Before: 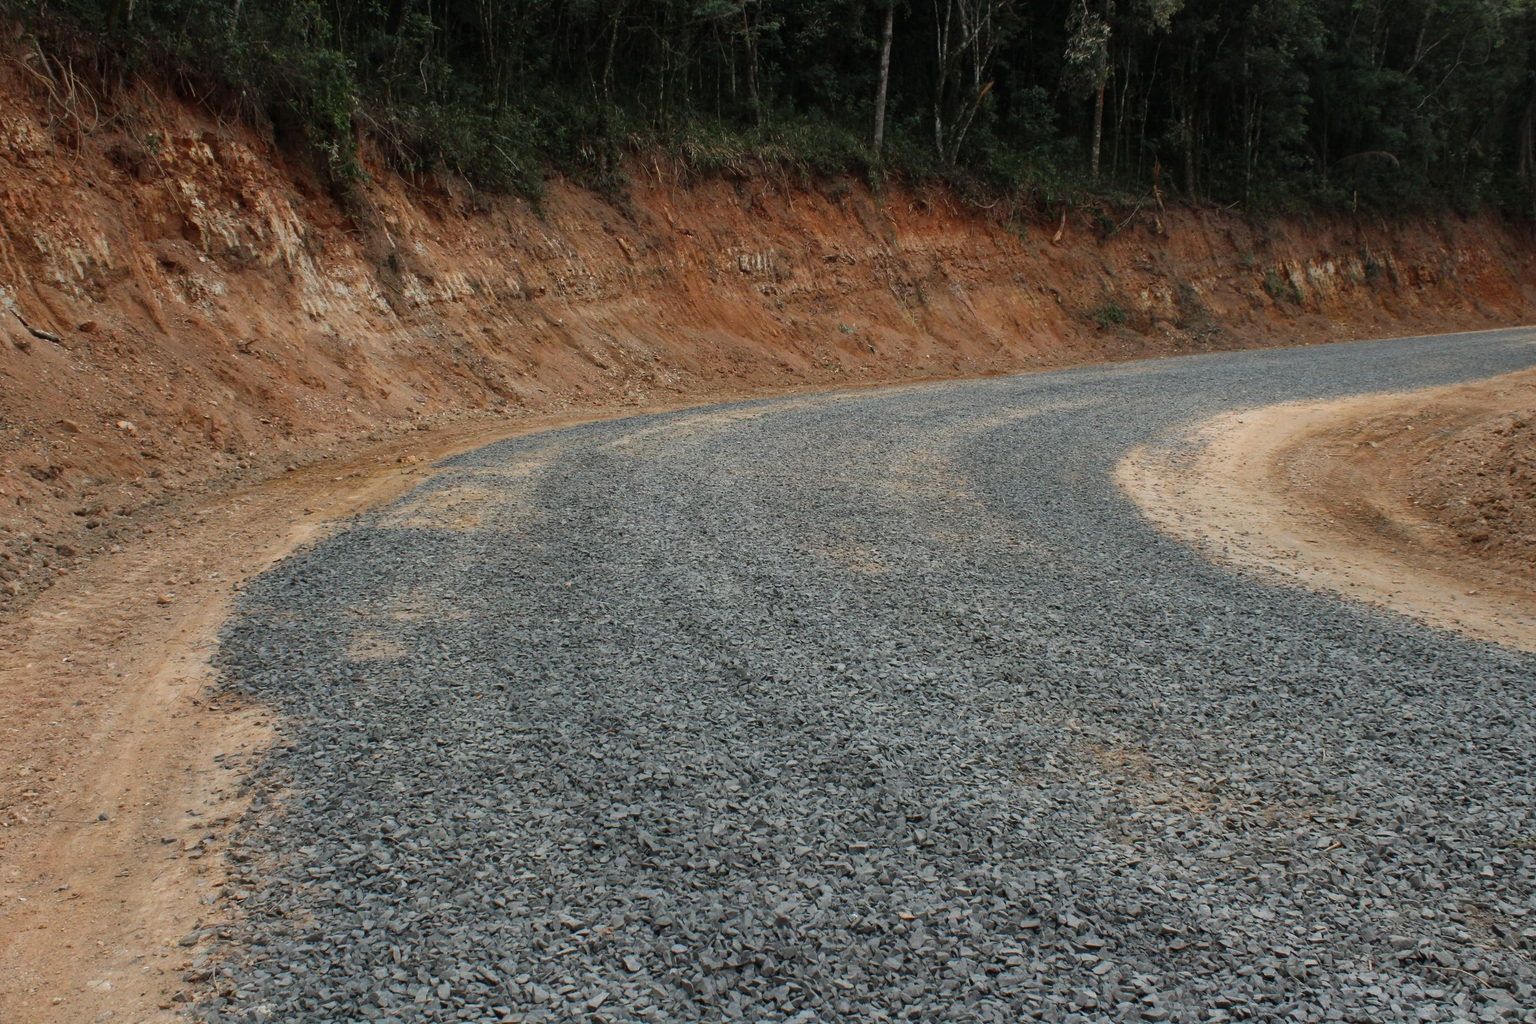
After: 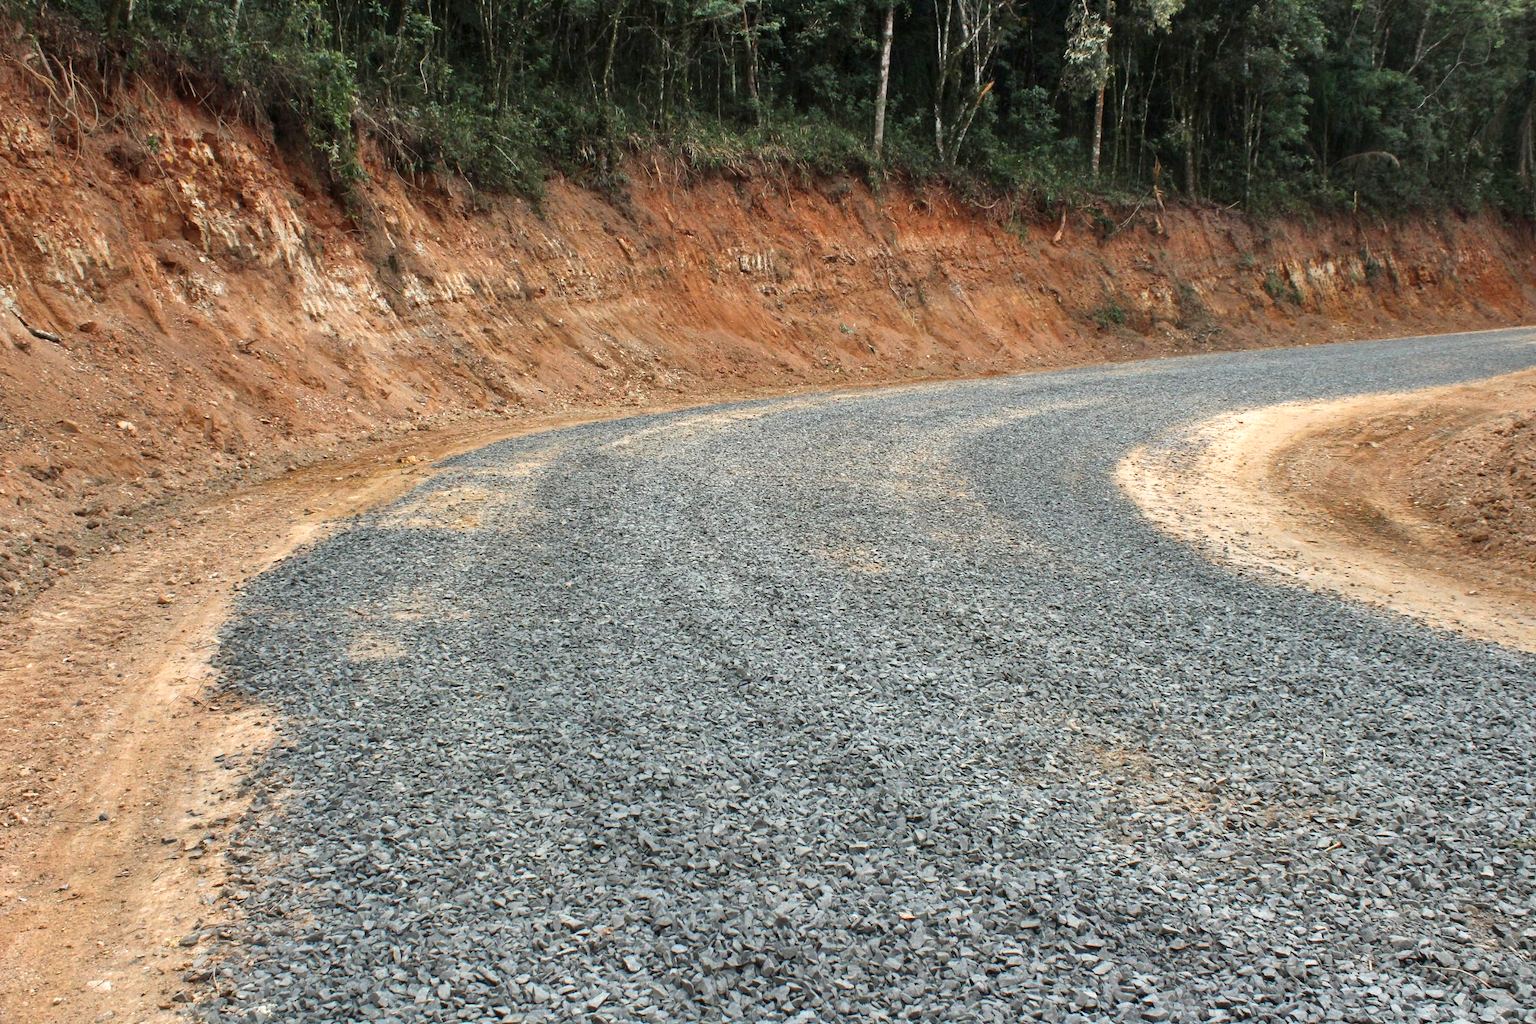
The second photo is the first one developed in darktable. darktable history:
shadows and highlights: low approximation 0.01, soften with gaussian
exposure: black level correction 0.001, exposure 0.955 EV, compensate exposure bias true, compensate highlight preservation false
